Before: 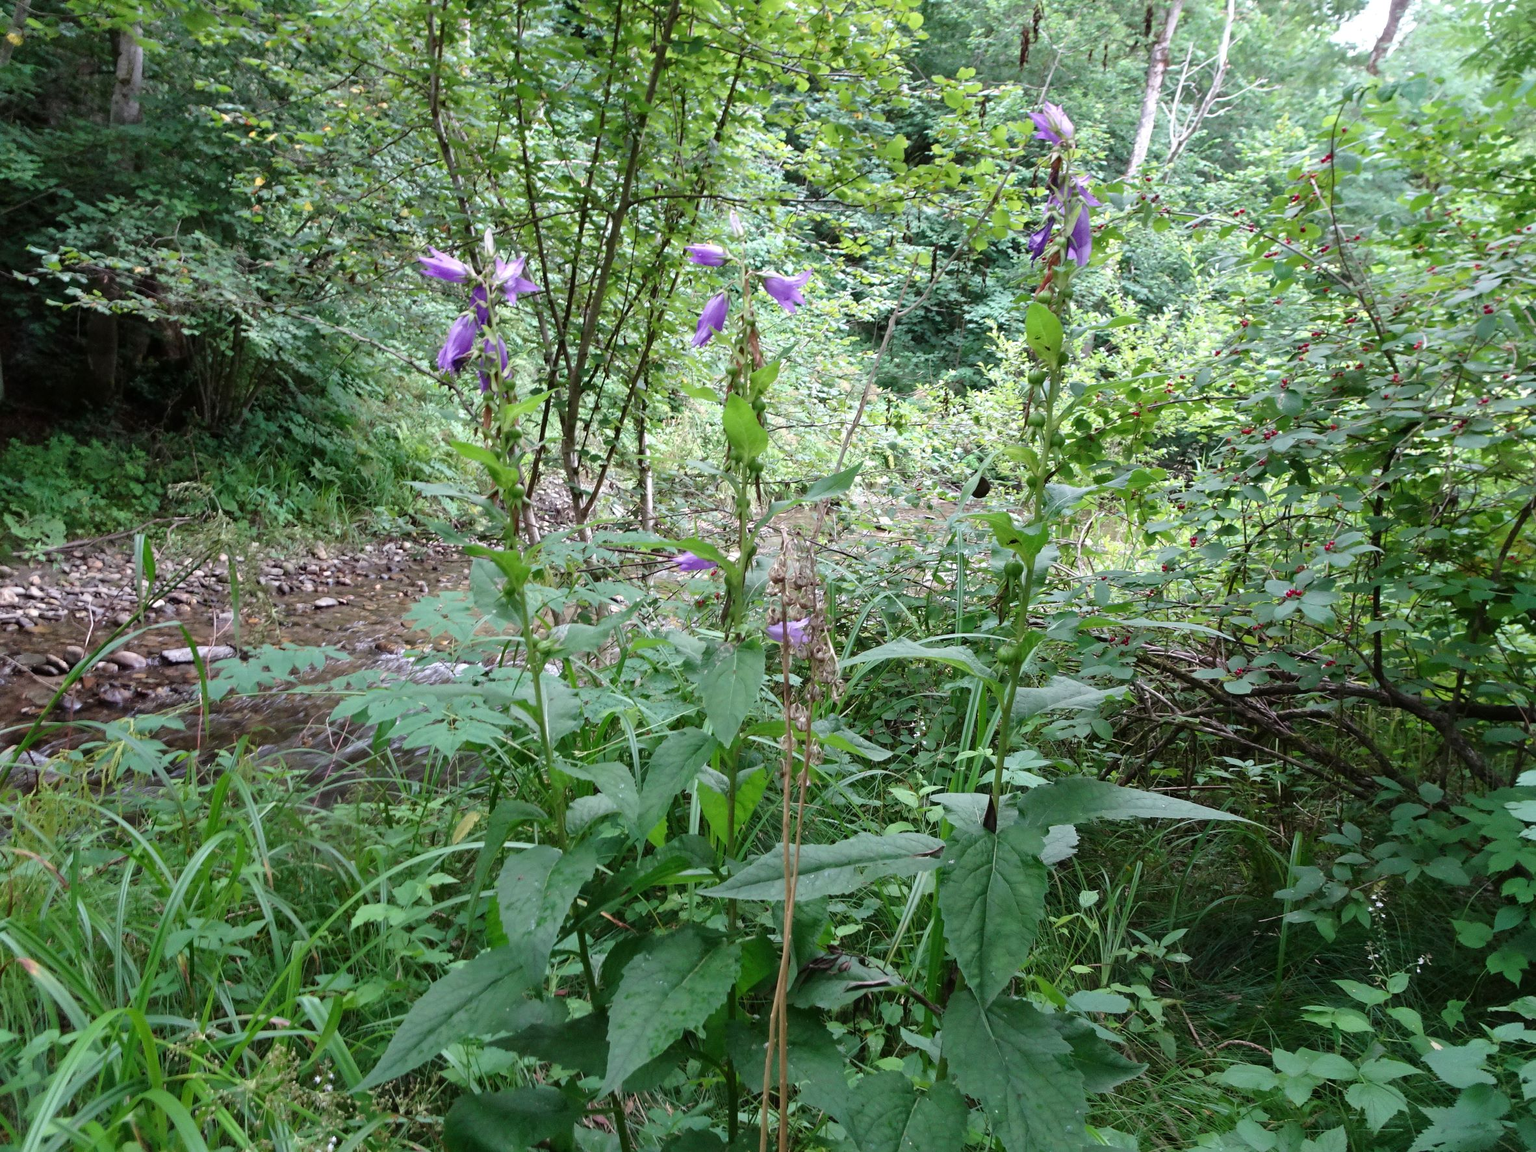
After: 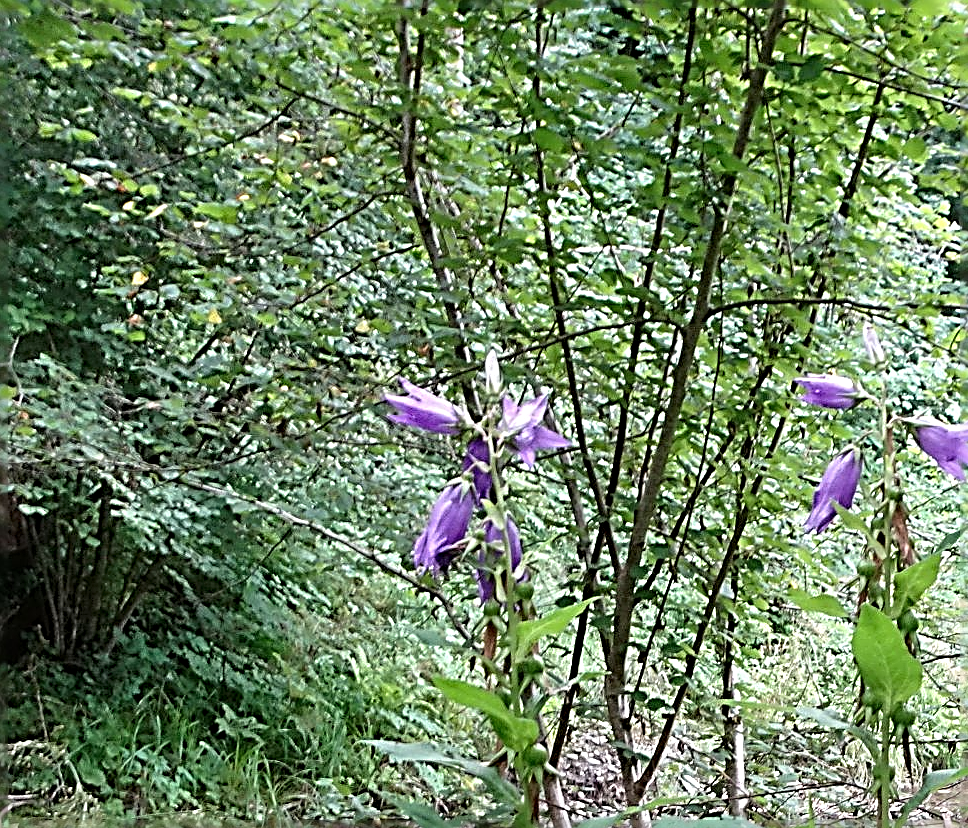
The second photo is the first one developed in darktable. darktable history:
sharpen: radius 3.194, amount 1.734
crop and rotate: left 11.015%, top 0.061%, right 48.023%, bottom 53.184%
